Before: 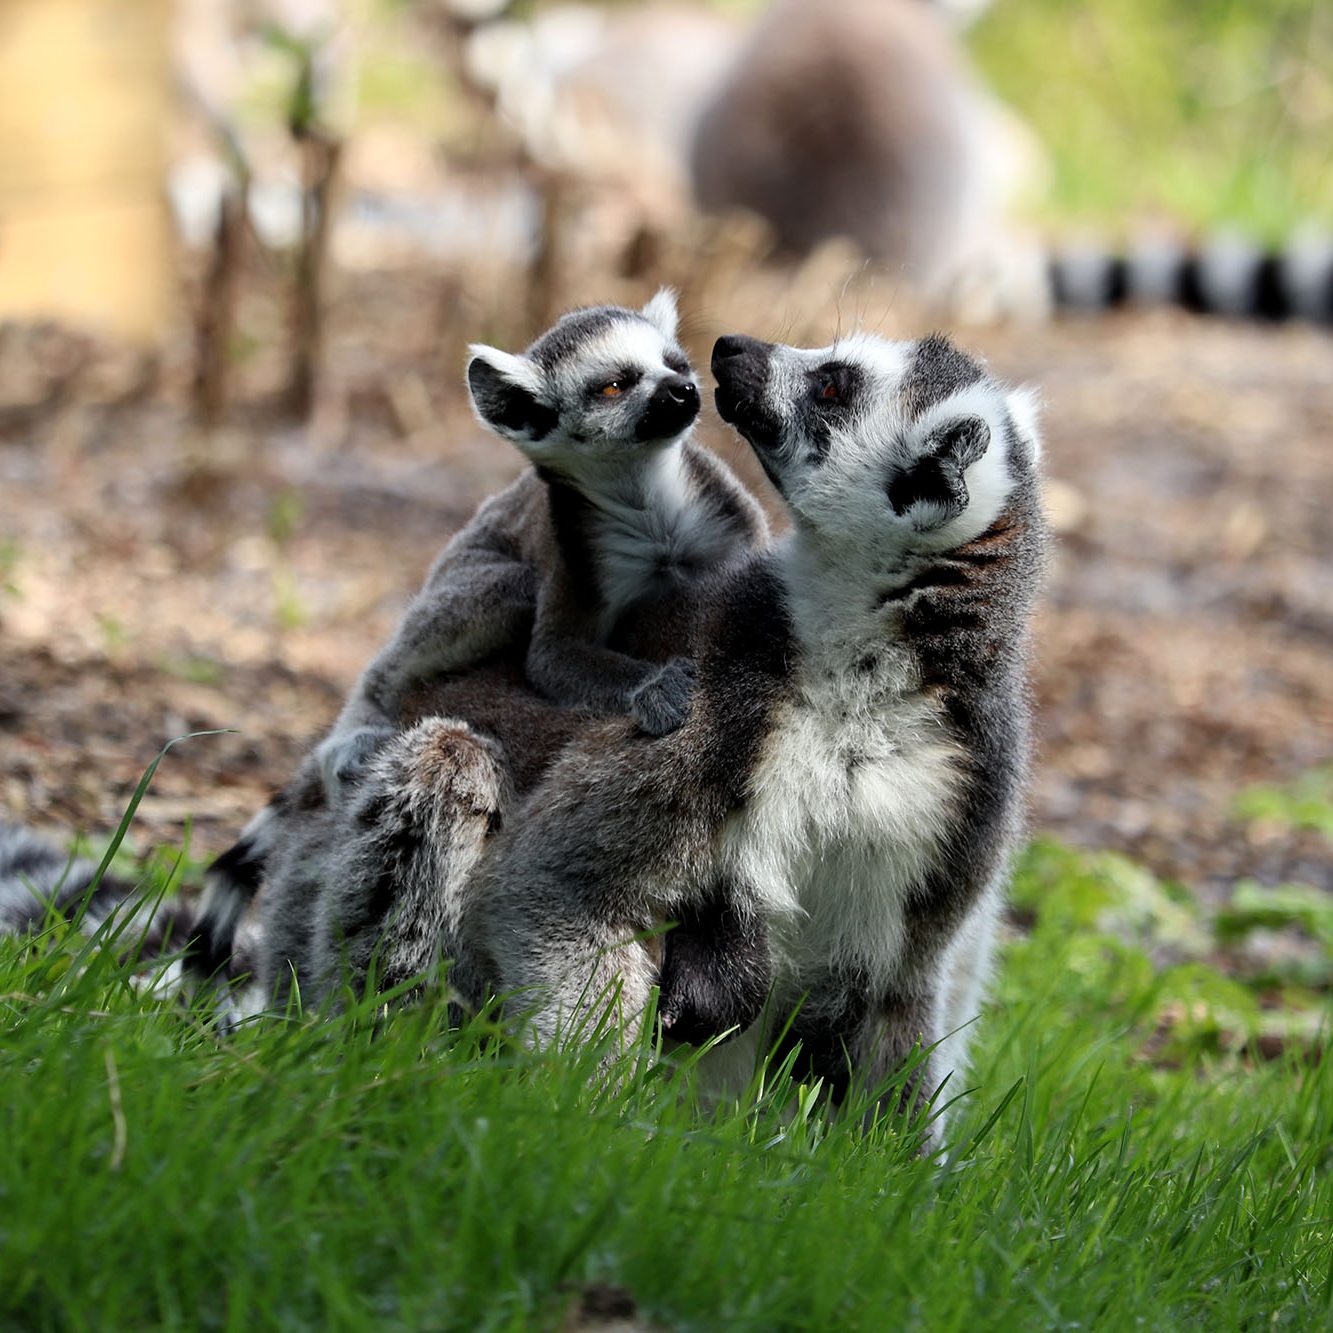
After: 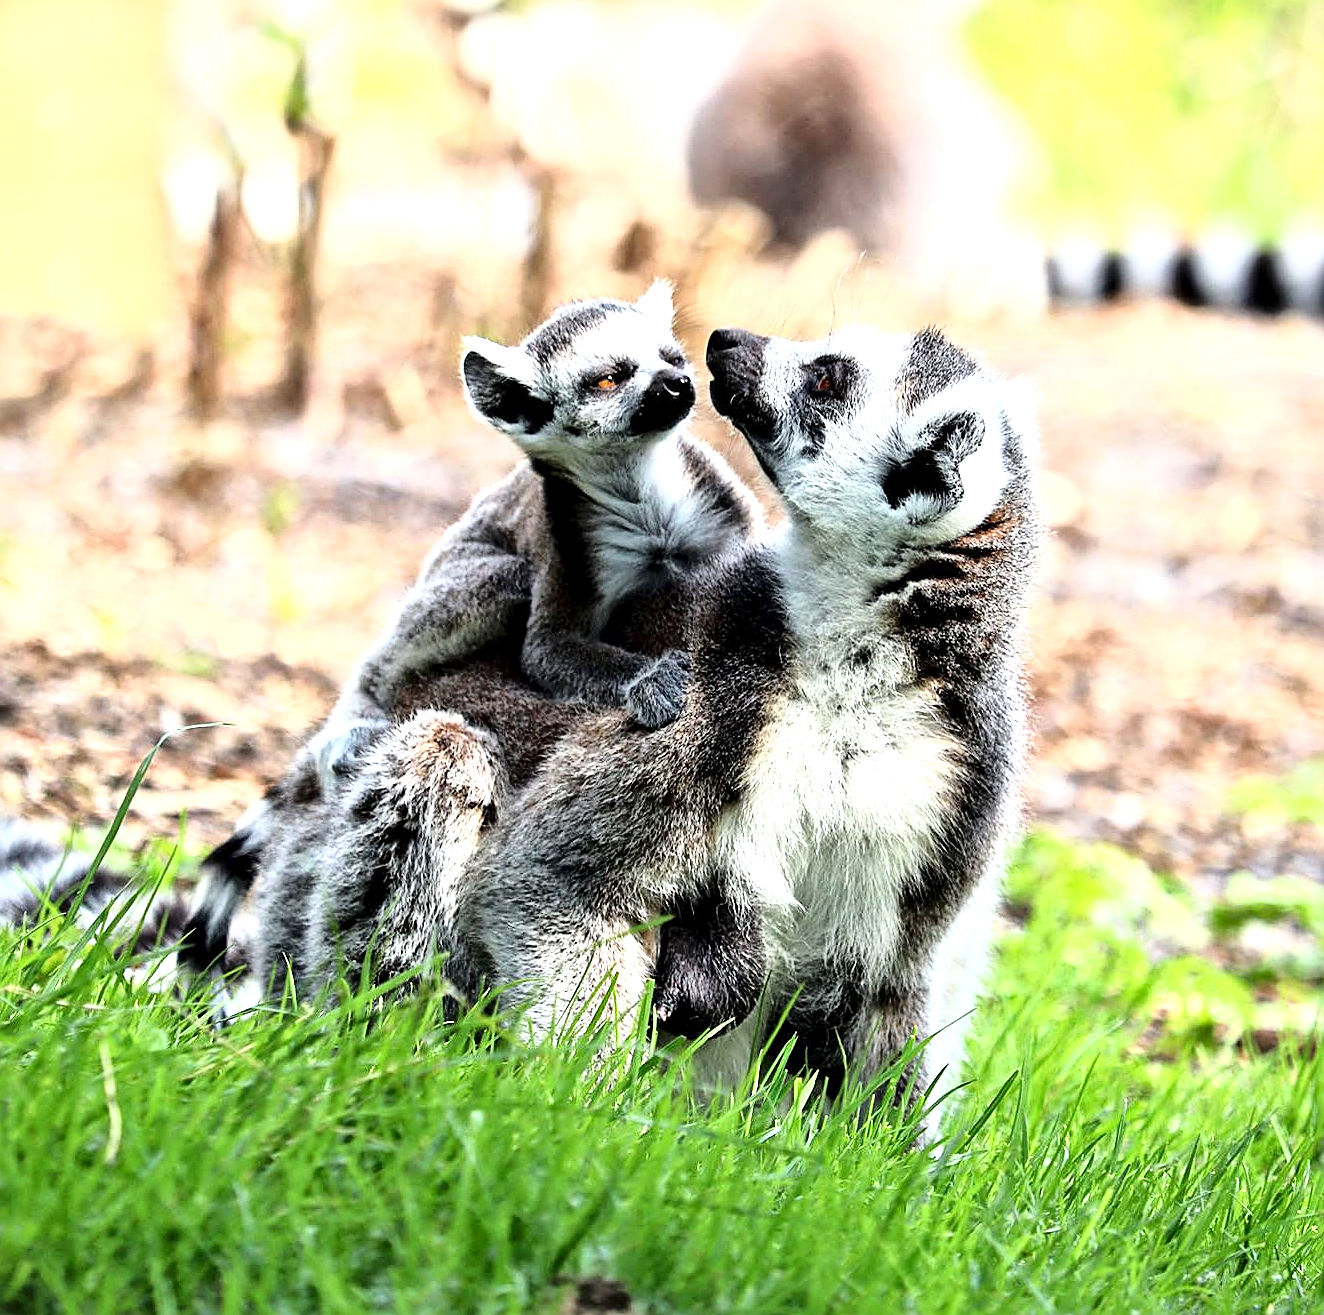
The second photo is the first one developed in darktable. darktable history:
base curve: curves: ch0 [(0, 0) (0.028, 0.03) (0.121, 0.232) (0.46, 0.748) (0.859, 0.968) (1, 1)]
crop: left 0.436%, top 0.564%, right 0.237%, bottom 0.659%
local contrast: mode bilateral grid, contrast 20, coarseness 19, detail 164%, midtone range 0.2
sharpen: on, module defaults
exposure: black level correction 0, exposure 1.001 EV, compensate highlight preservation false
